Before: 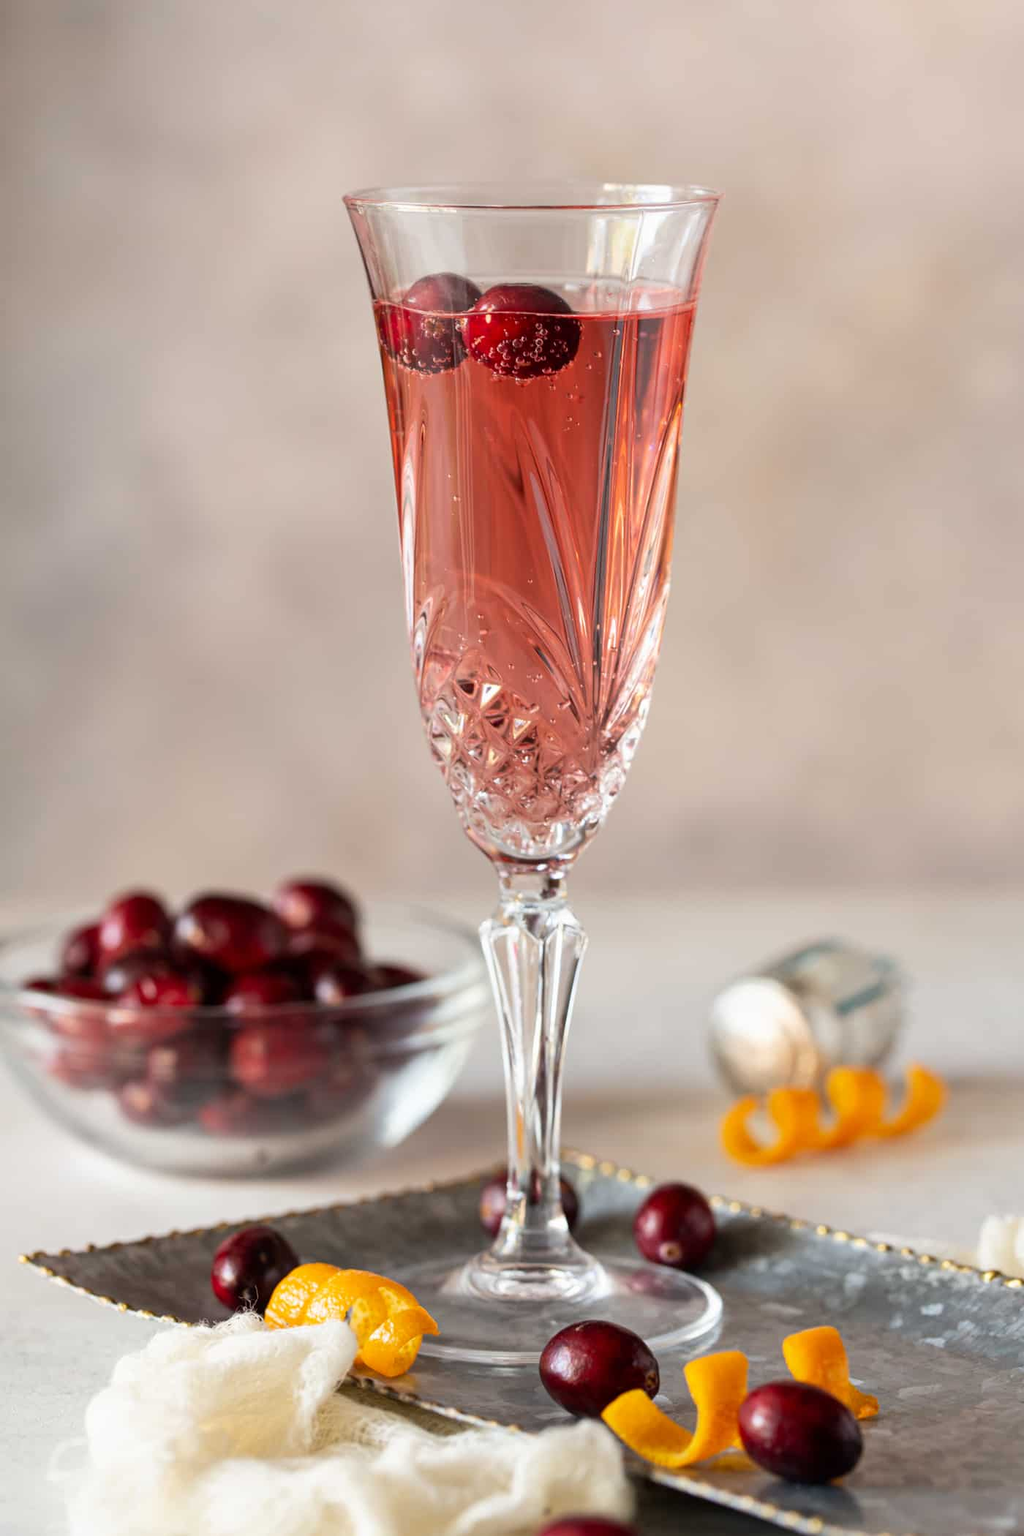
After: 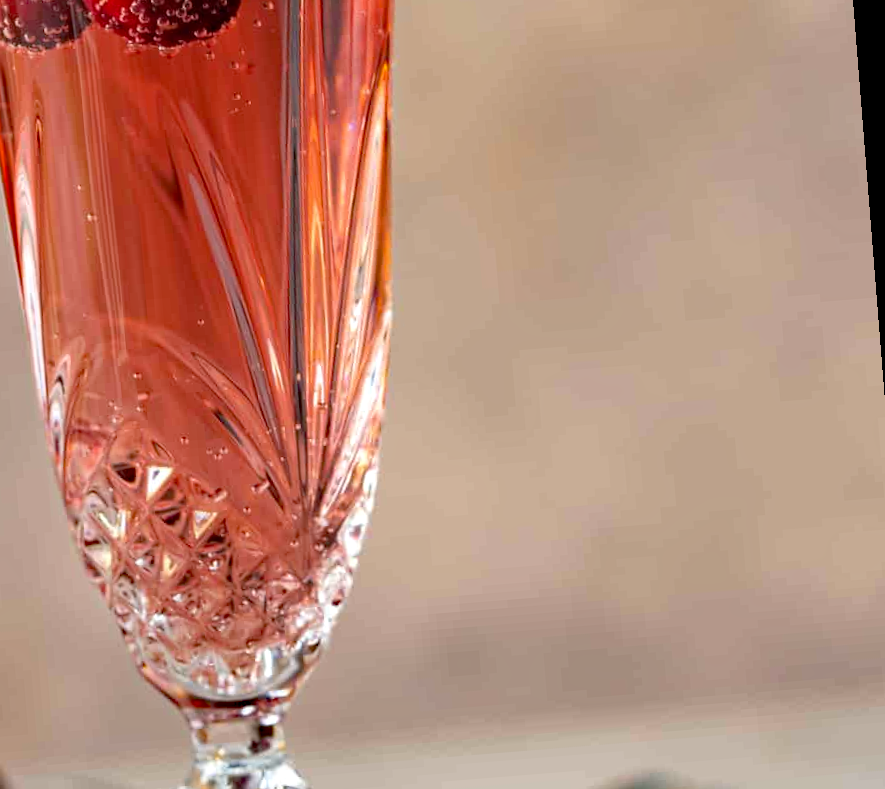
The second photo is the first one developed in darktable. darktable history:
crop: left 36.005%, top 18.293%, right 0.31%, bottom 38.444%
haze removal: strength 0.5, distance 0.43, compatibility mode true, adaptive false
rotate and perspective: rotation -4.57°, crop left 0.054, crop right 0.944, crop top 0.087, crop bottom 0.914
